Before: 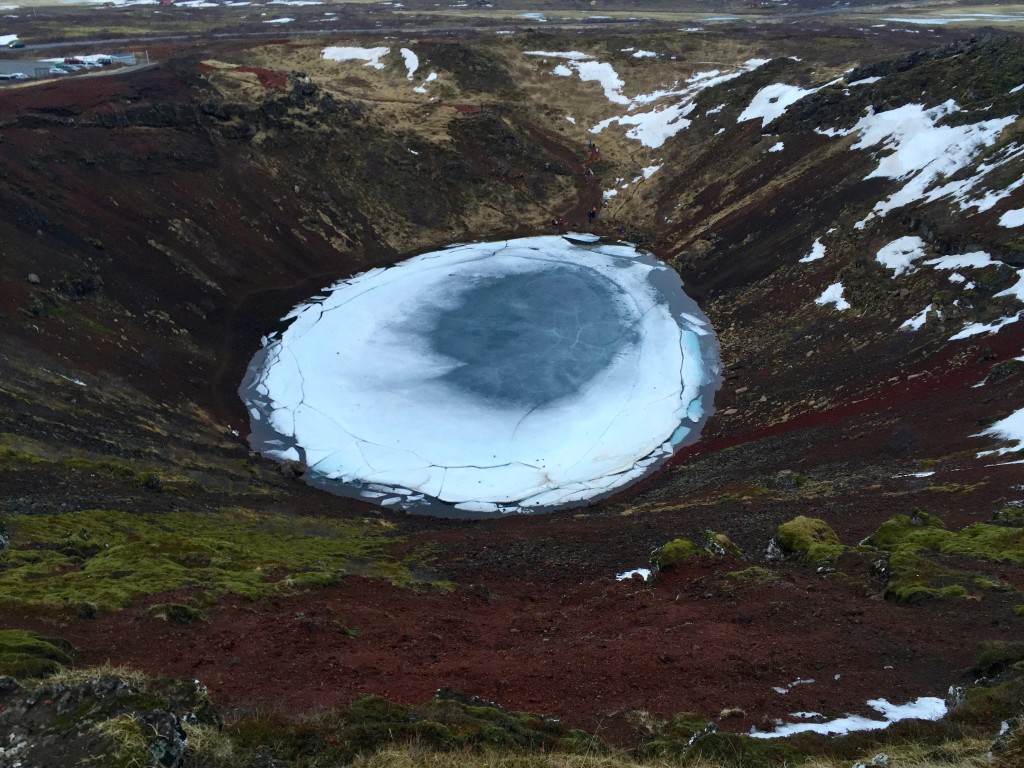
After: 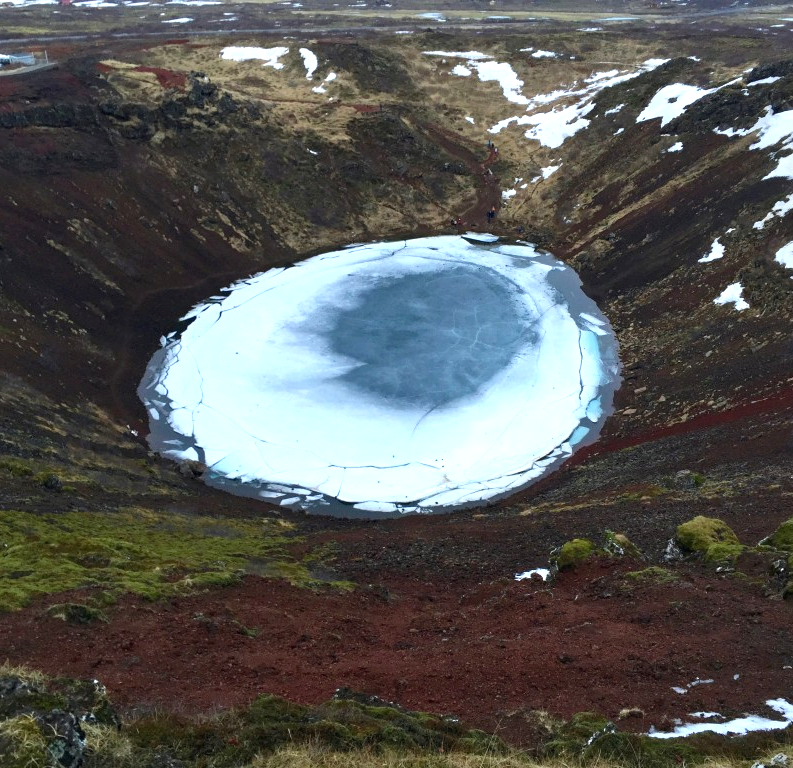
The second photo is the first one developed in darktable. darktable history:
exposure: exposure 0.636 EV, compensate highlight preservation false
crop: left 9.88%, right 12.664%
